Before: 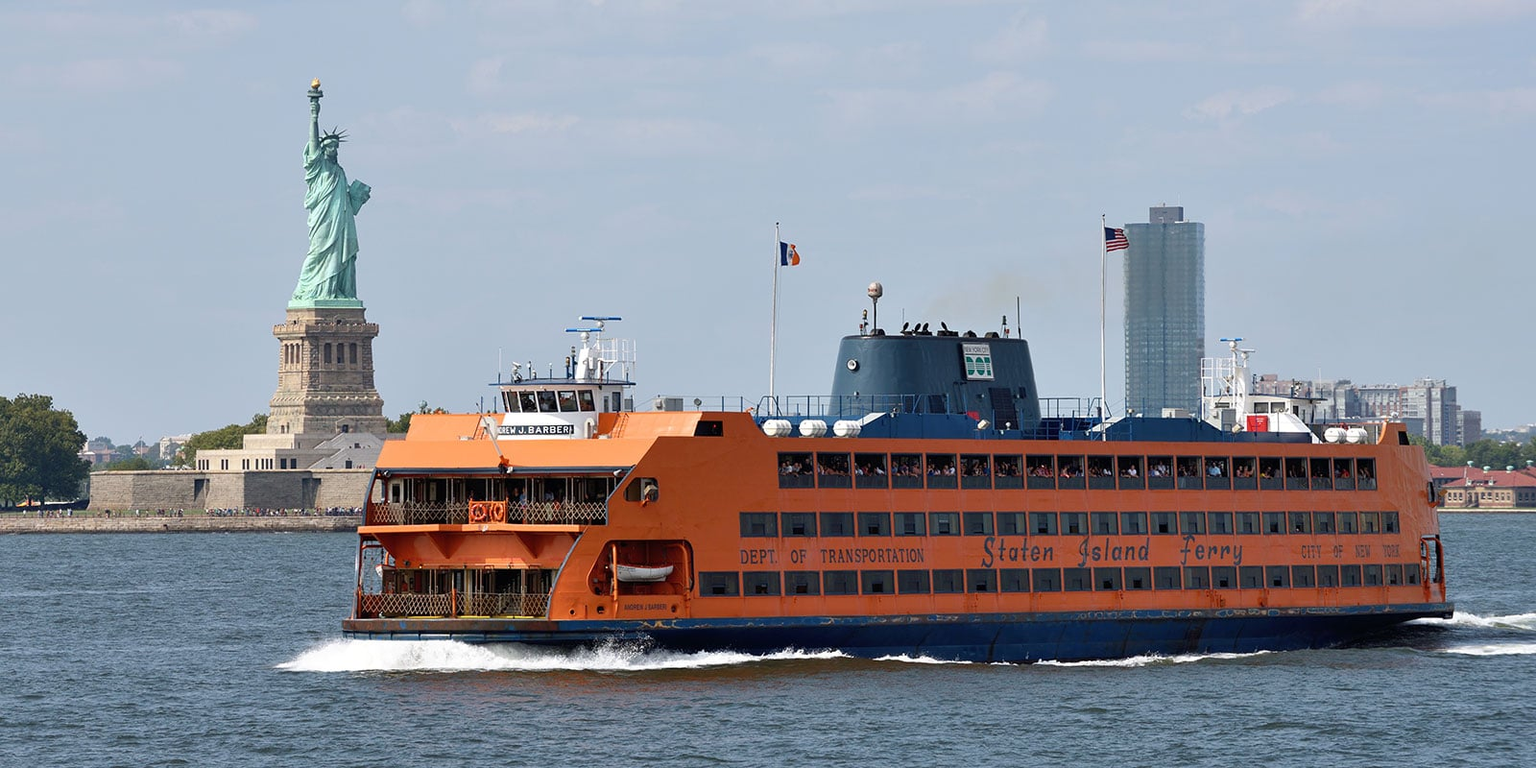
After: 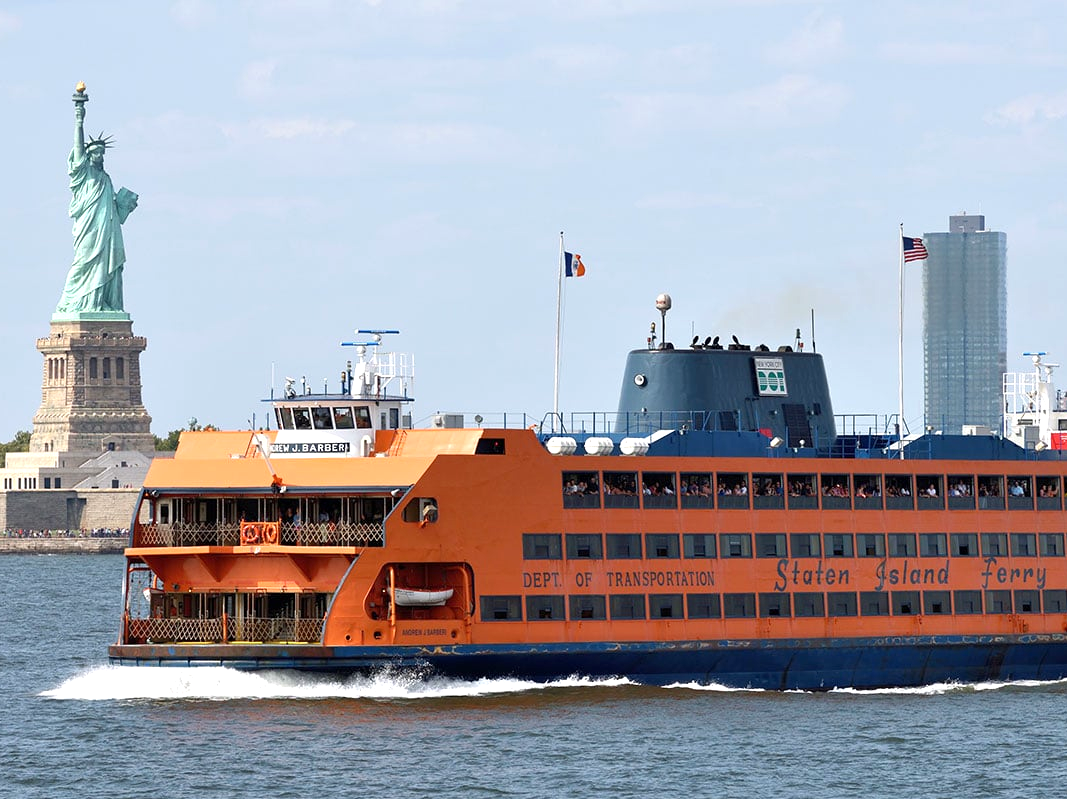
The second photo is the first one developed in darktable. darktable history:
exposure: black level correction 0.001, exposure 0.498 EV, compensate exposure bias true, compensate highlight preservation false
crop and rotate: left 15.549%, right 17.715%
